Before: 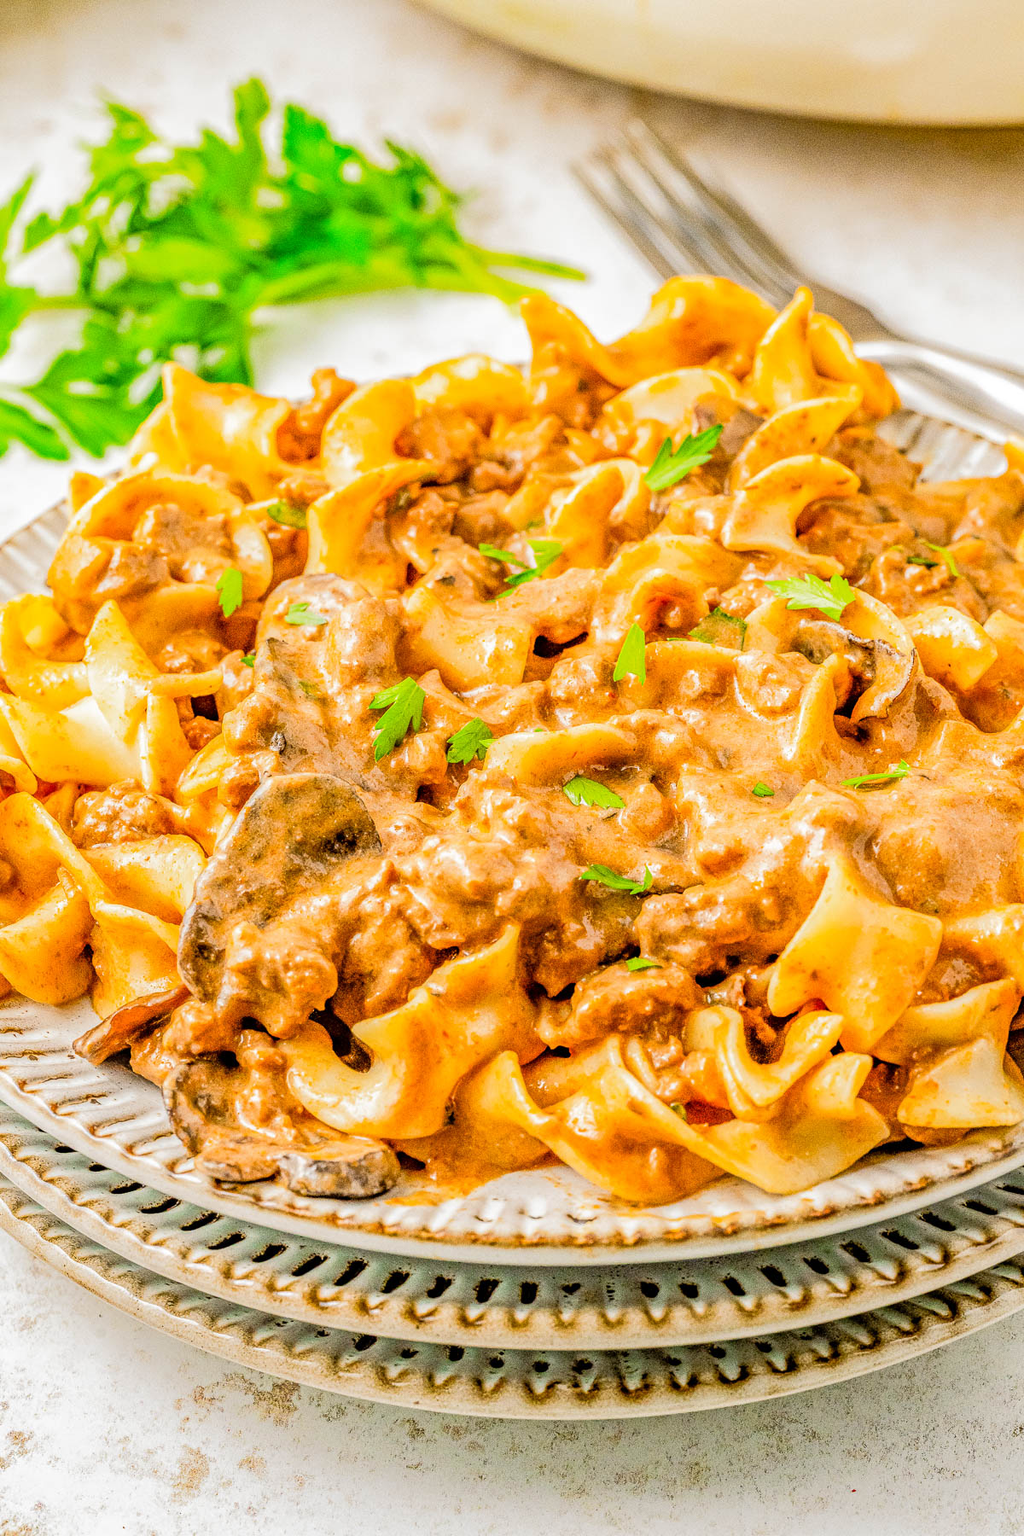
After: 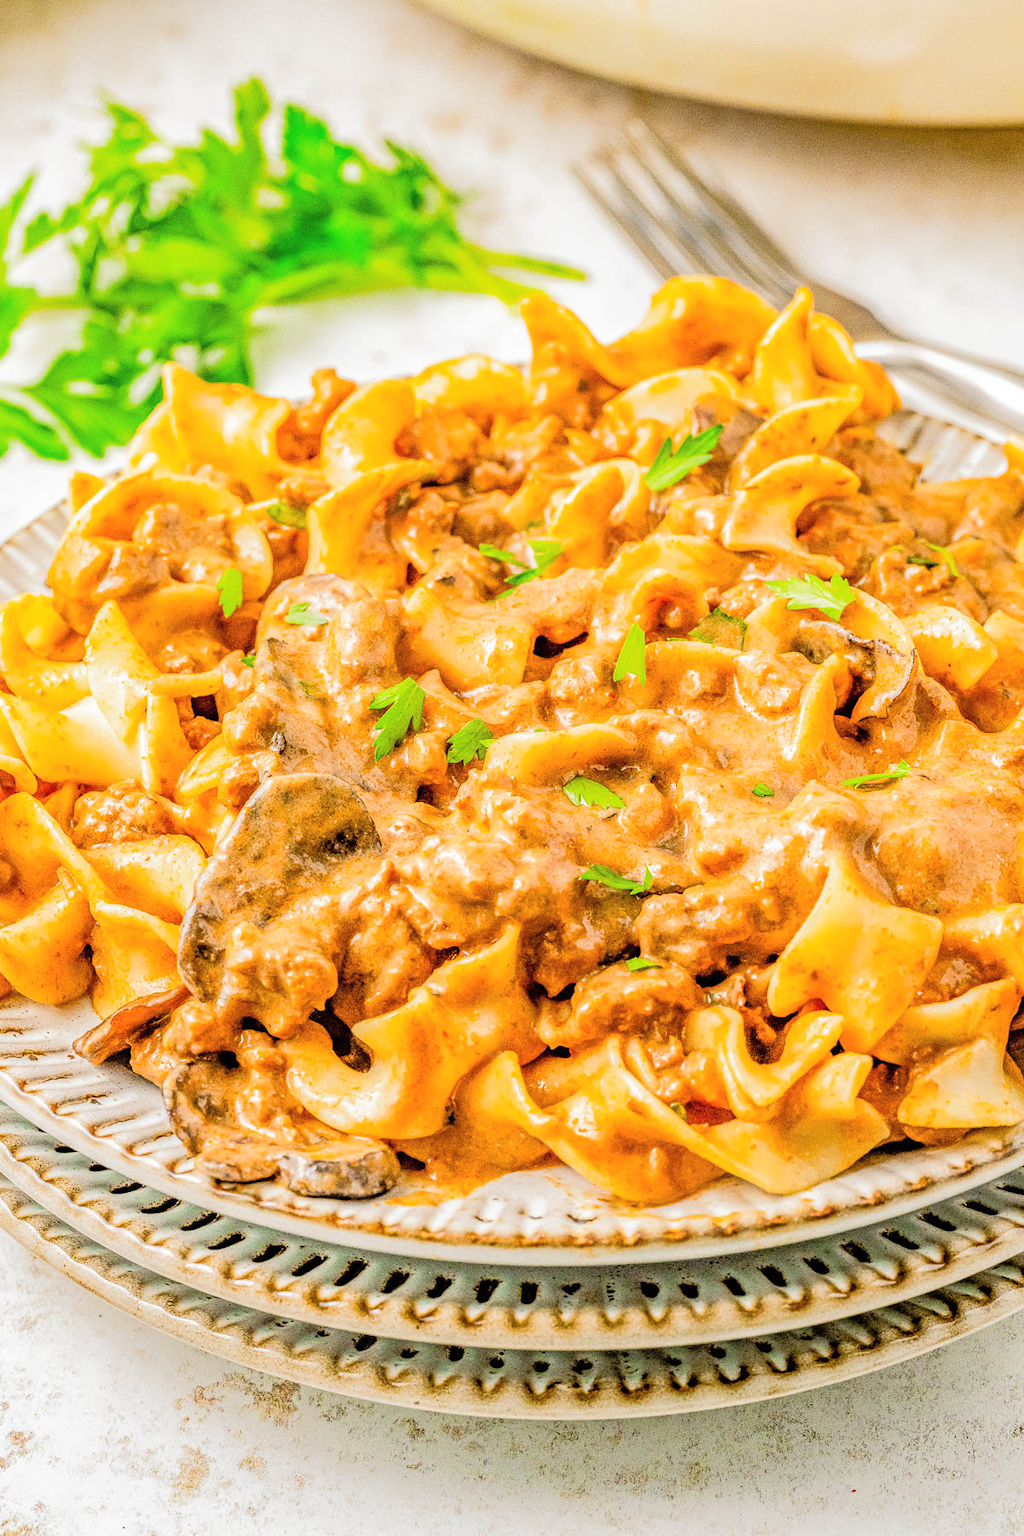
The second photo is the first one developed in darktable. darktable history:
contrast brightness saturation: contrast 0.05, brightness 0.06, saturation 0.01
